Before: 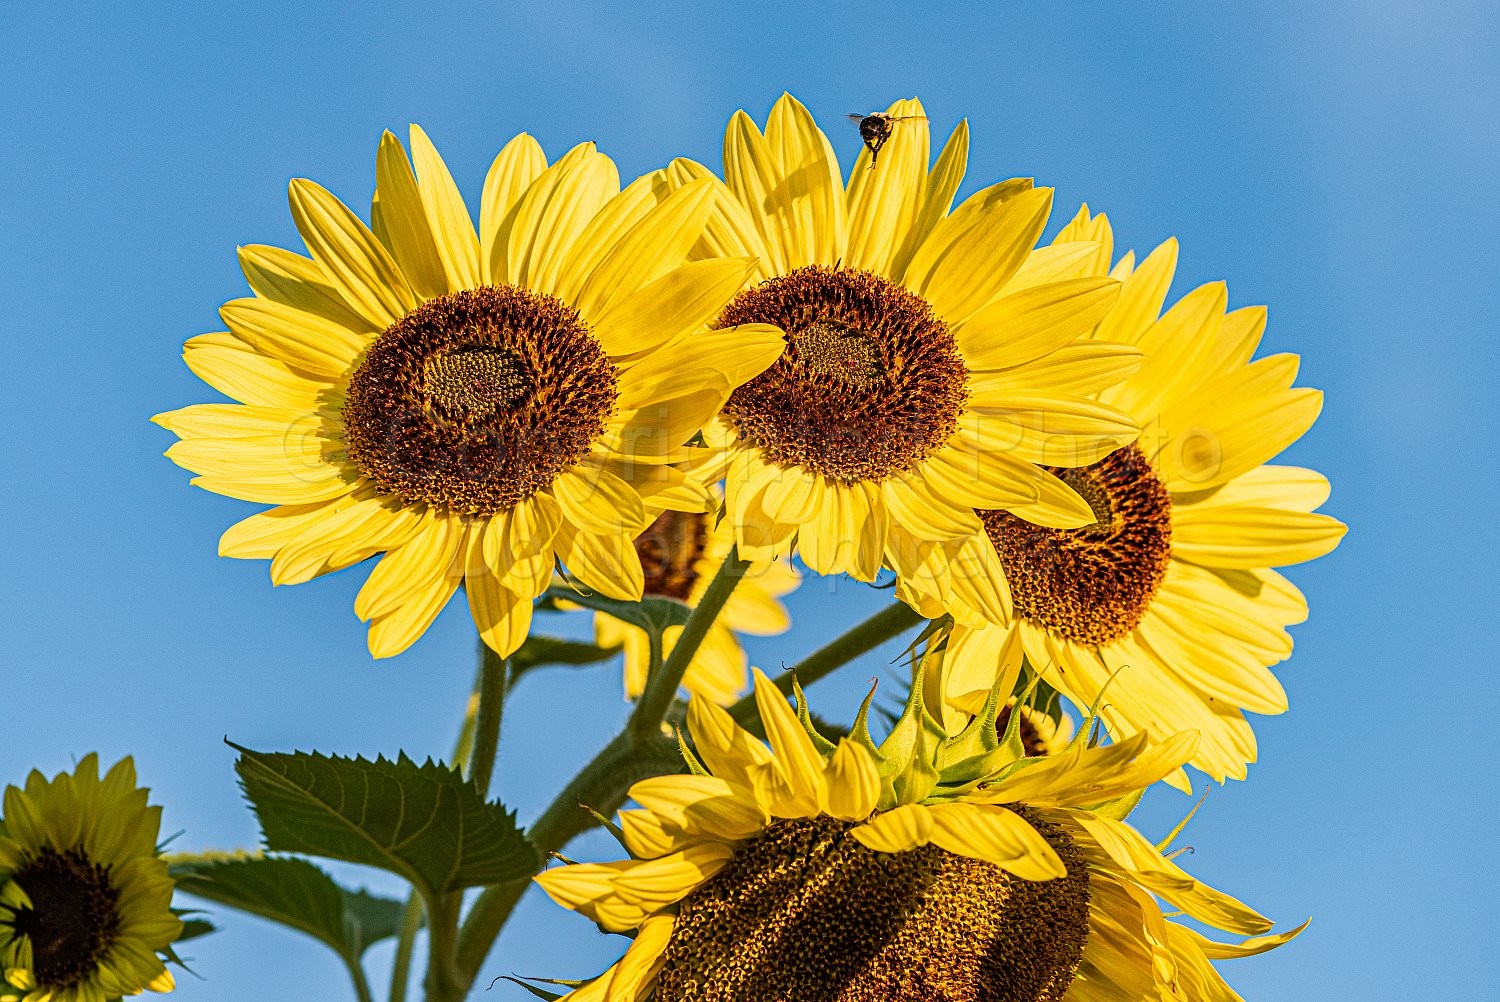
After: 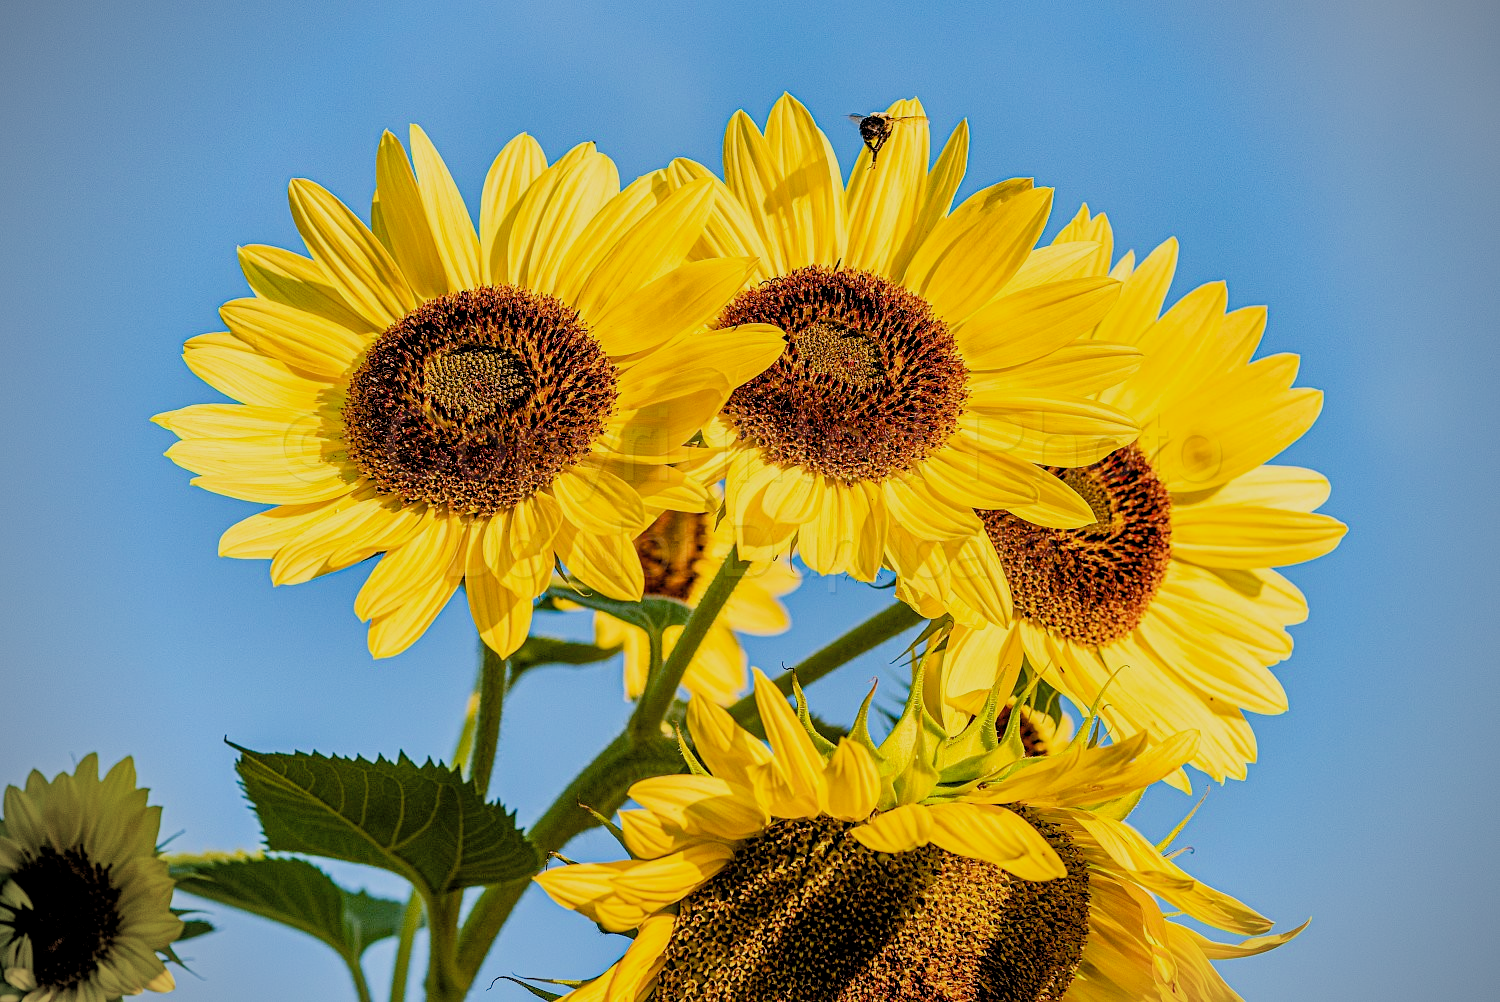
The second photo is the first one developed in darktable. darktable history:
shadows and highlights: on, module defaults
color balance rgb: perceptual saturation grading › global saturation 20.917%, perceptual saturation grading › highlights -19.952%, perceptual saturation grading › shadows 29.632%
levels: white 99.9%, levels [0.016, 0.5, 0.996]
vignetting: unbound false
tone equalizer: -8 EV -0.72 EV, -7 EV -0.725 EV, -6 EV -0.626 EV, -5 EV -0.414 EV, -3 EV 0.366 EV, -2 EV 0.6 EV, -1 EV 0.701 EV, +0 EV 0.765 EV
filmic rgb: black relative exposure -7.65 EV, white relative exposure 4.56 EV, hardness 3.61, iterations of high-quality reconstruction 10, contrast in shadows safe
